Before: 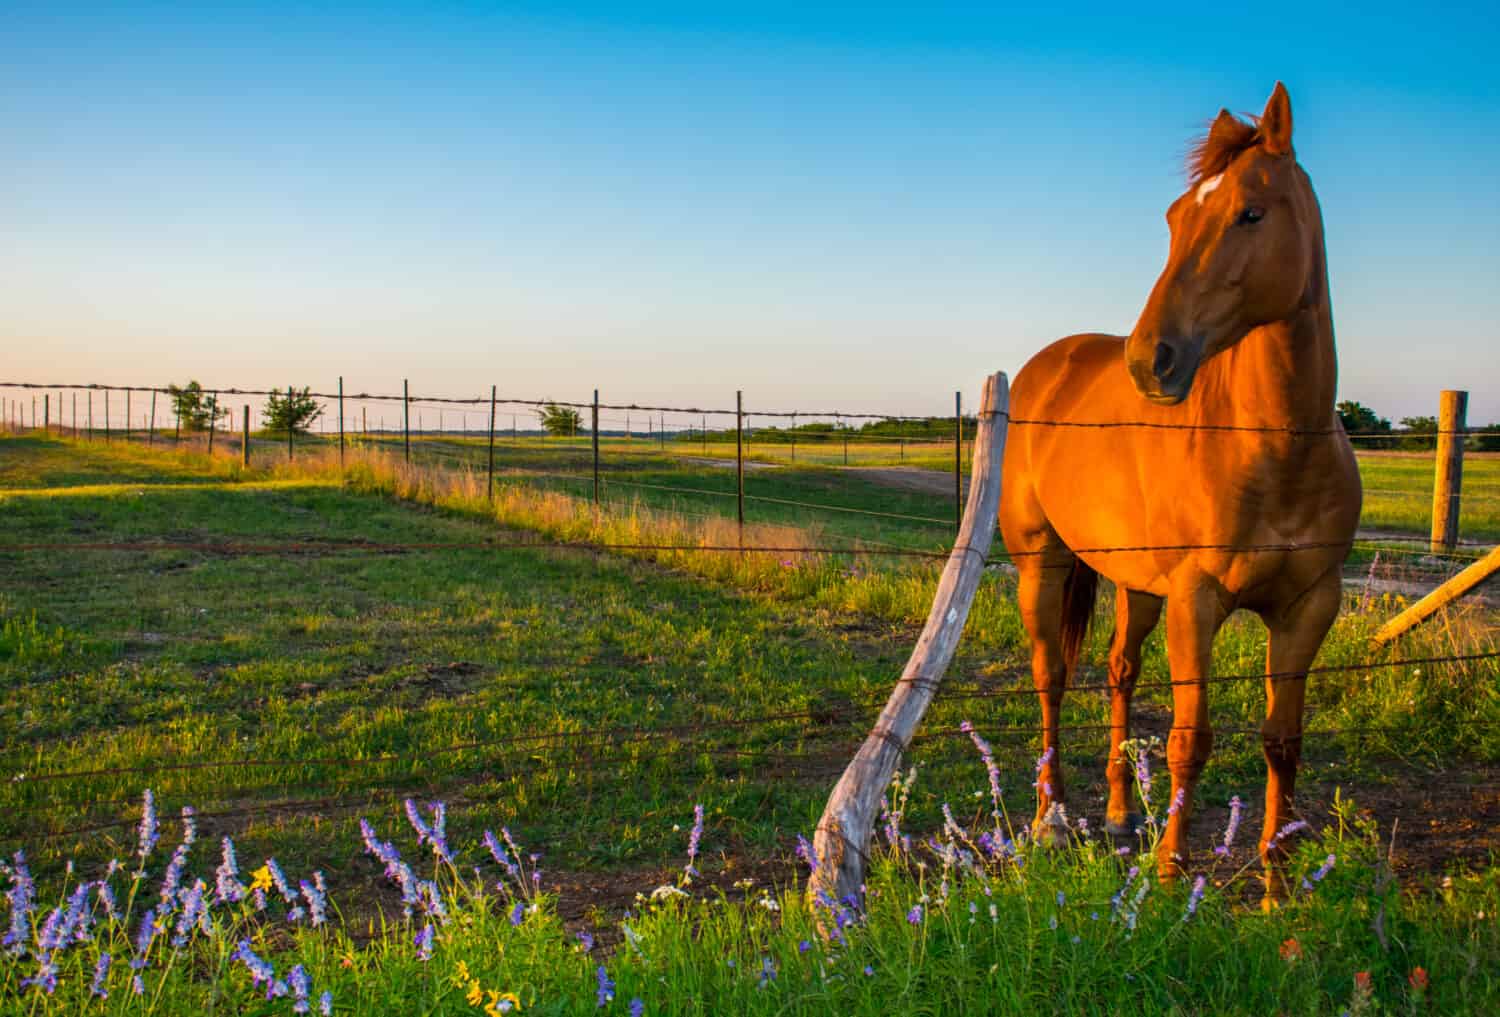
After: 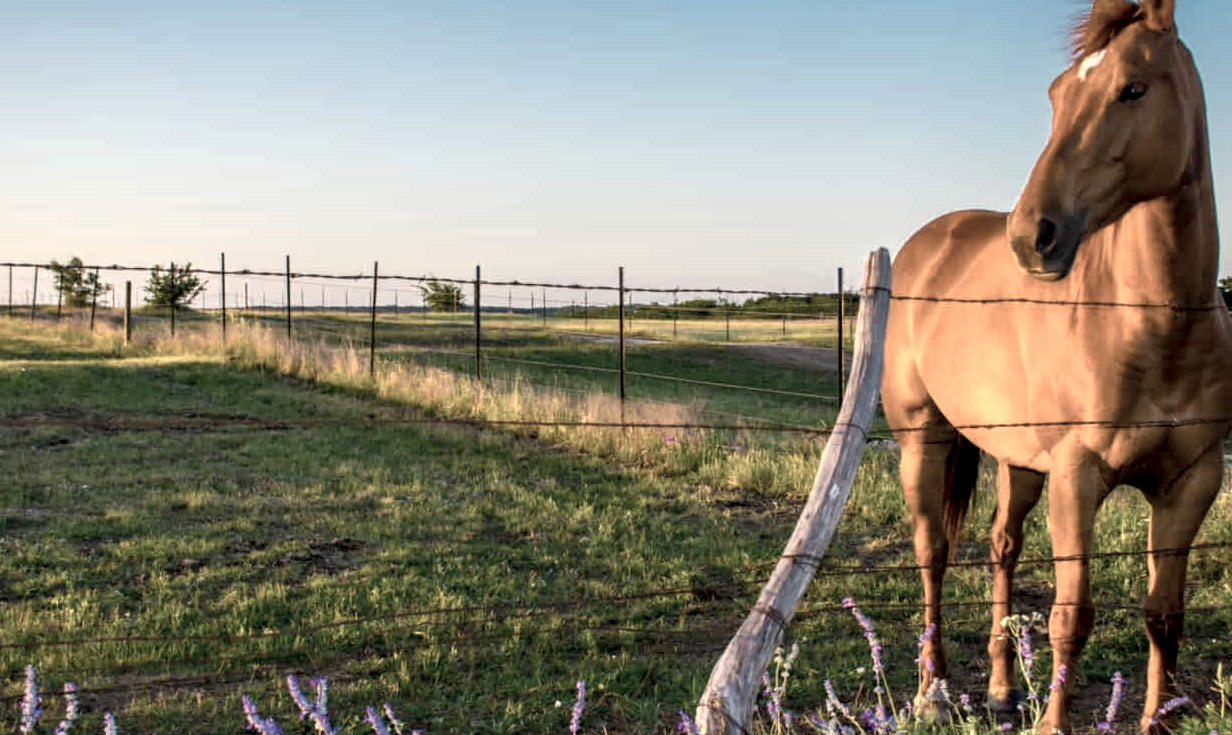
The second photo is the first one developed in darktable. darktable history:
exposure: black level correction 0.007, exposure 0.157 EV, compensate highlight preservation false
color zones: curves: ch0 [(0, 0.6) (0.129, 0.585) (0.193, 0.596) (0.429, 0.5) (0.571, 0.5) (0.714, 0.5) (0.857, 0.5) (1, 0.6)]; ch1 [(0, 0.453) (0.112, 0.245) (0.213, 0.252) (0.429, 0.233) (0.571, 0.231) (0.683, 0.242) (0.857, 0.296) (1, 0.453)]
crop: left 7.875%, top 12.233%, right 9.973%, bottom 15.478%
